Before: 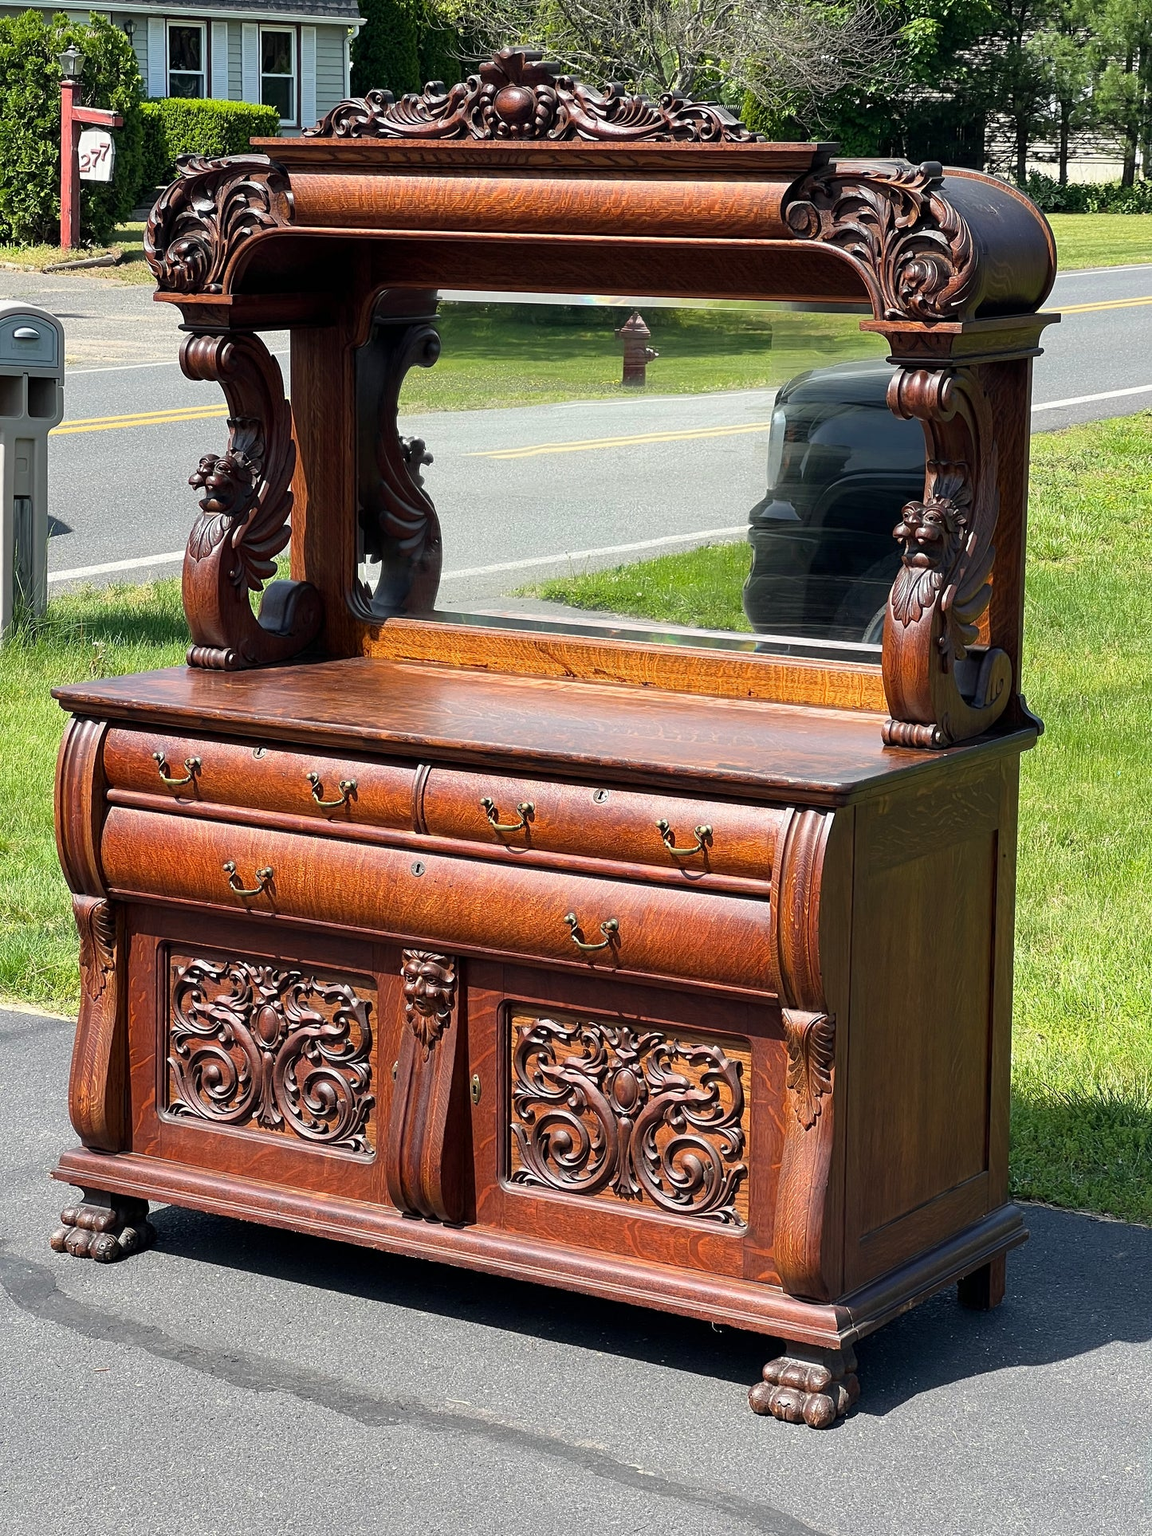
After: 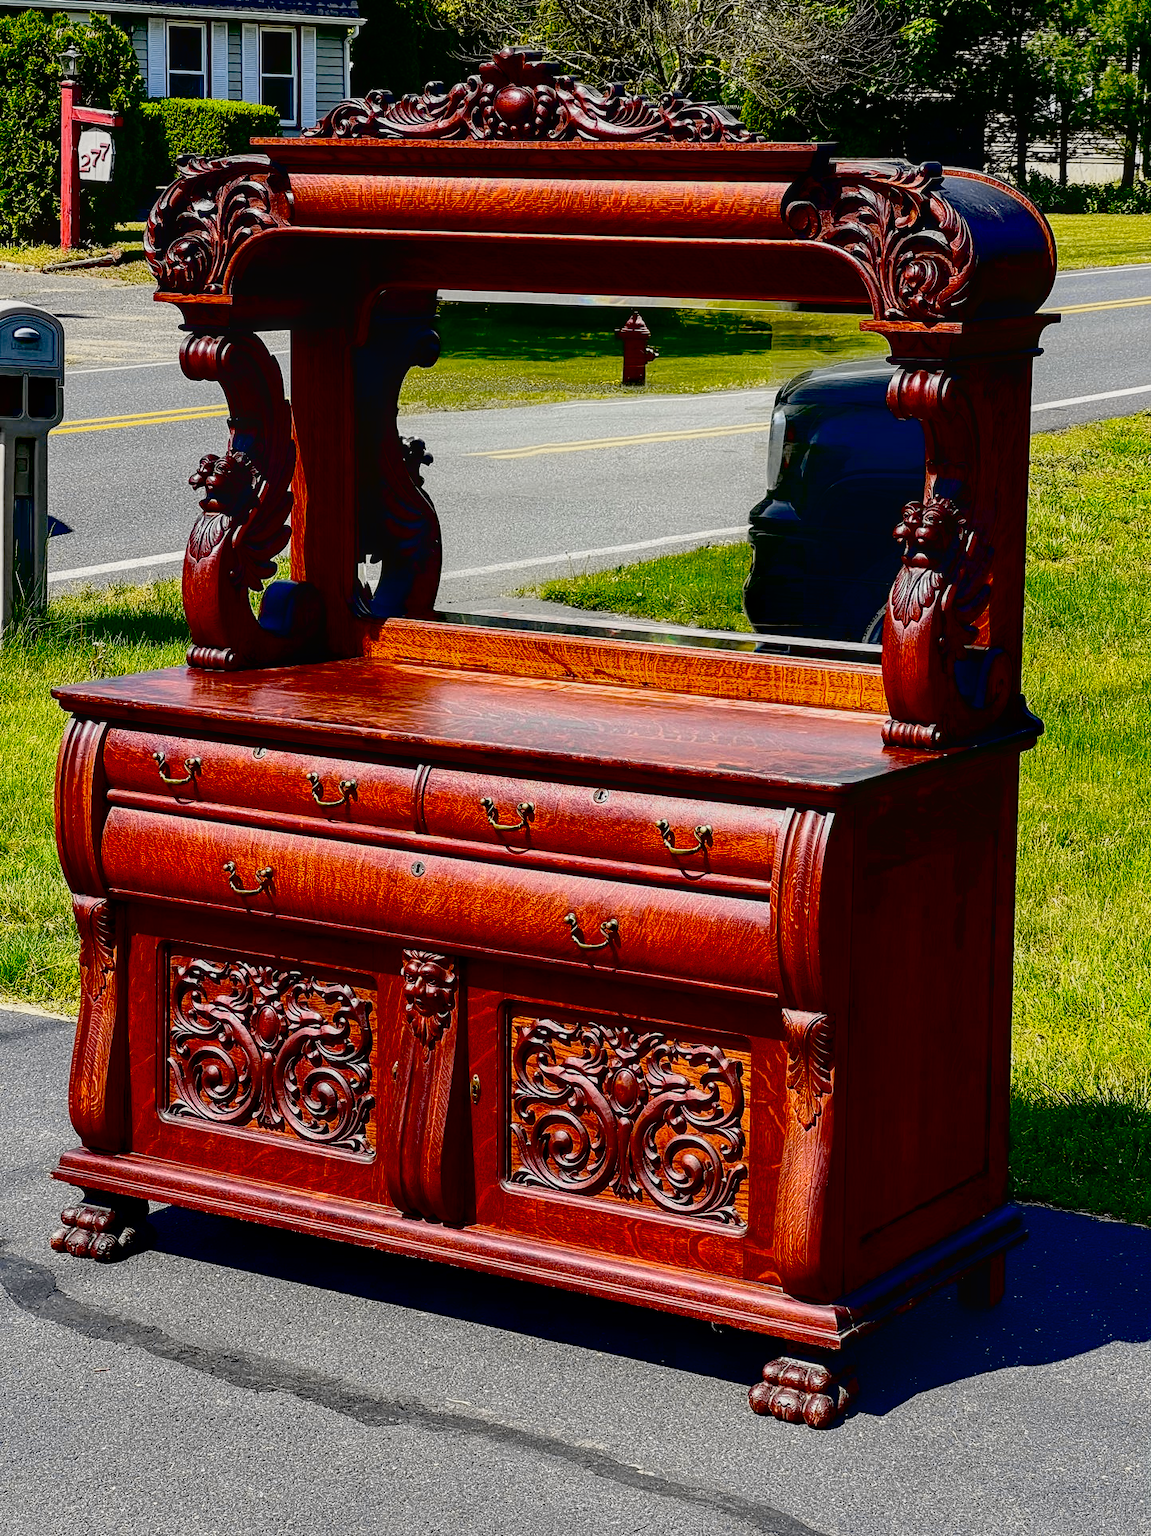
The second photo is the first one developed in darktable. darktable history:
tone curve: curves: ch0 [(0, 0) (0.087, 0.054) (0.281, 0.245) (0.532, 0.514) (0.835, 0.818) (0.994, 0.955)]; ch1 [(0, 0) (0.27, 0.195) (0.406, 0.435) (0.452, 0.474) (0.495, 0.5) (0.514, 0.508) (0.537, 0.556) (0.654, 0.689) (1, 1)]; ch2 [(0, 0) (0.269, 0.299) (0.459, 0.441) (0.498, 0.499) (0.523, 0.52) (0.551, 0.549) (0.633, 0.625) (0.659, 0.681) (0.718, 0.764) (1, 1)], color space Lab, independent channels, preserve colors none
exposure: black level correction 0.1, exposure -0.092 EV, compensate highlight preservation false
local contrast: on, module defaults
